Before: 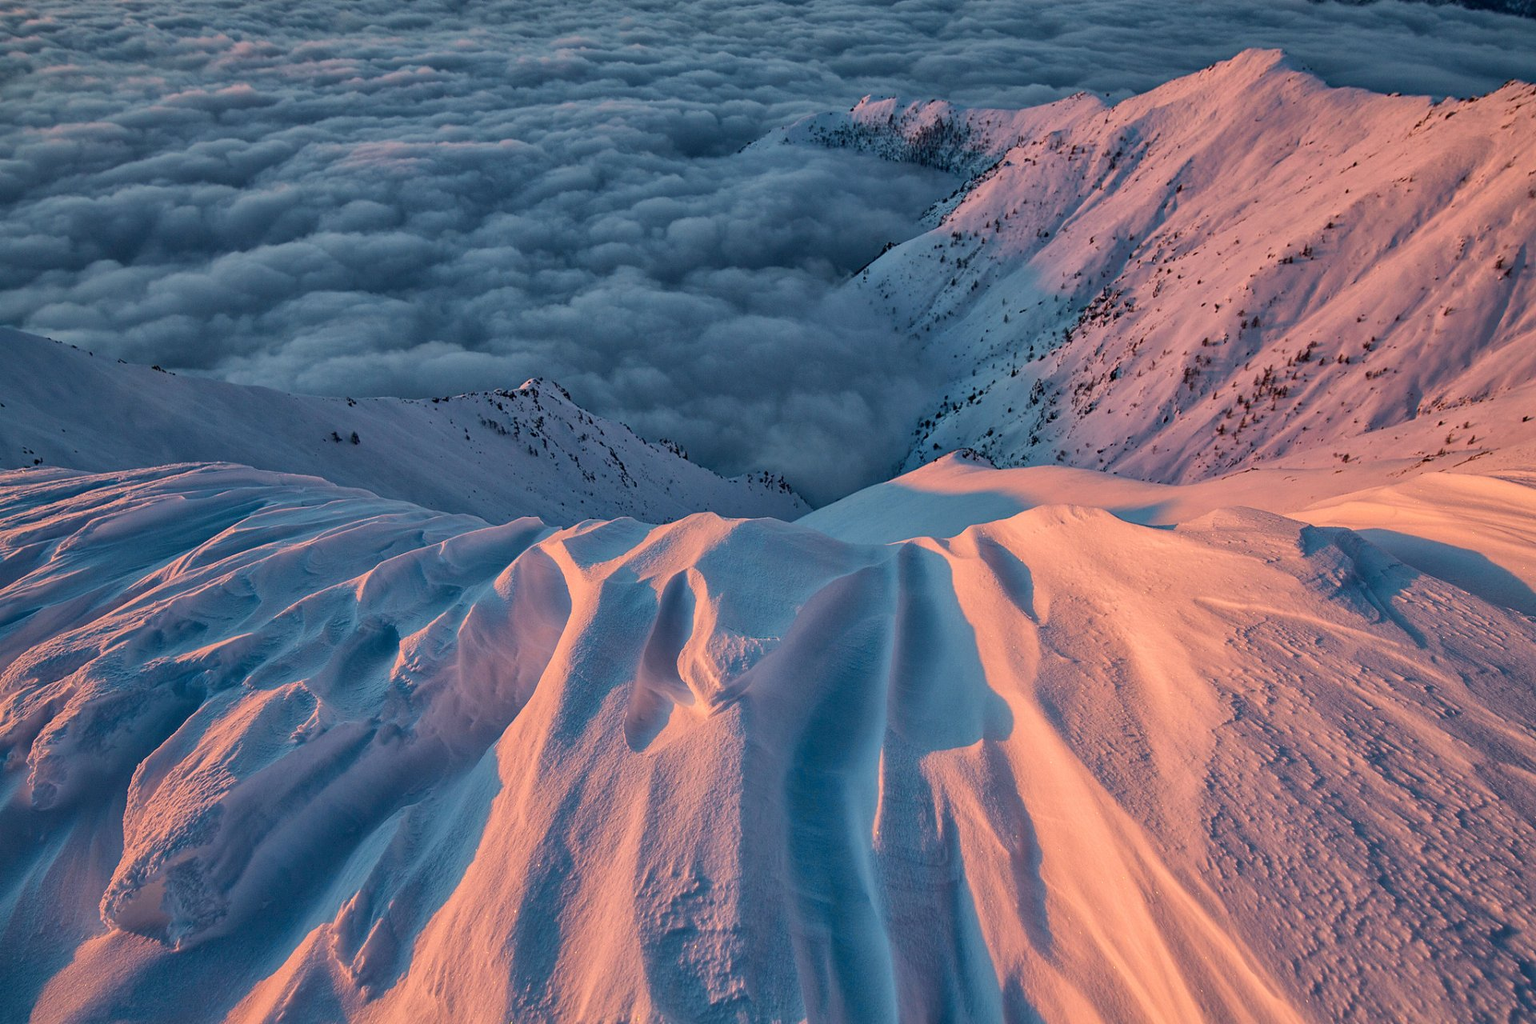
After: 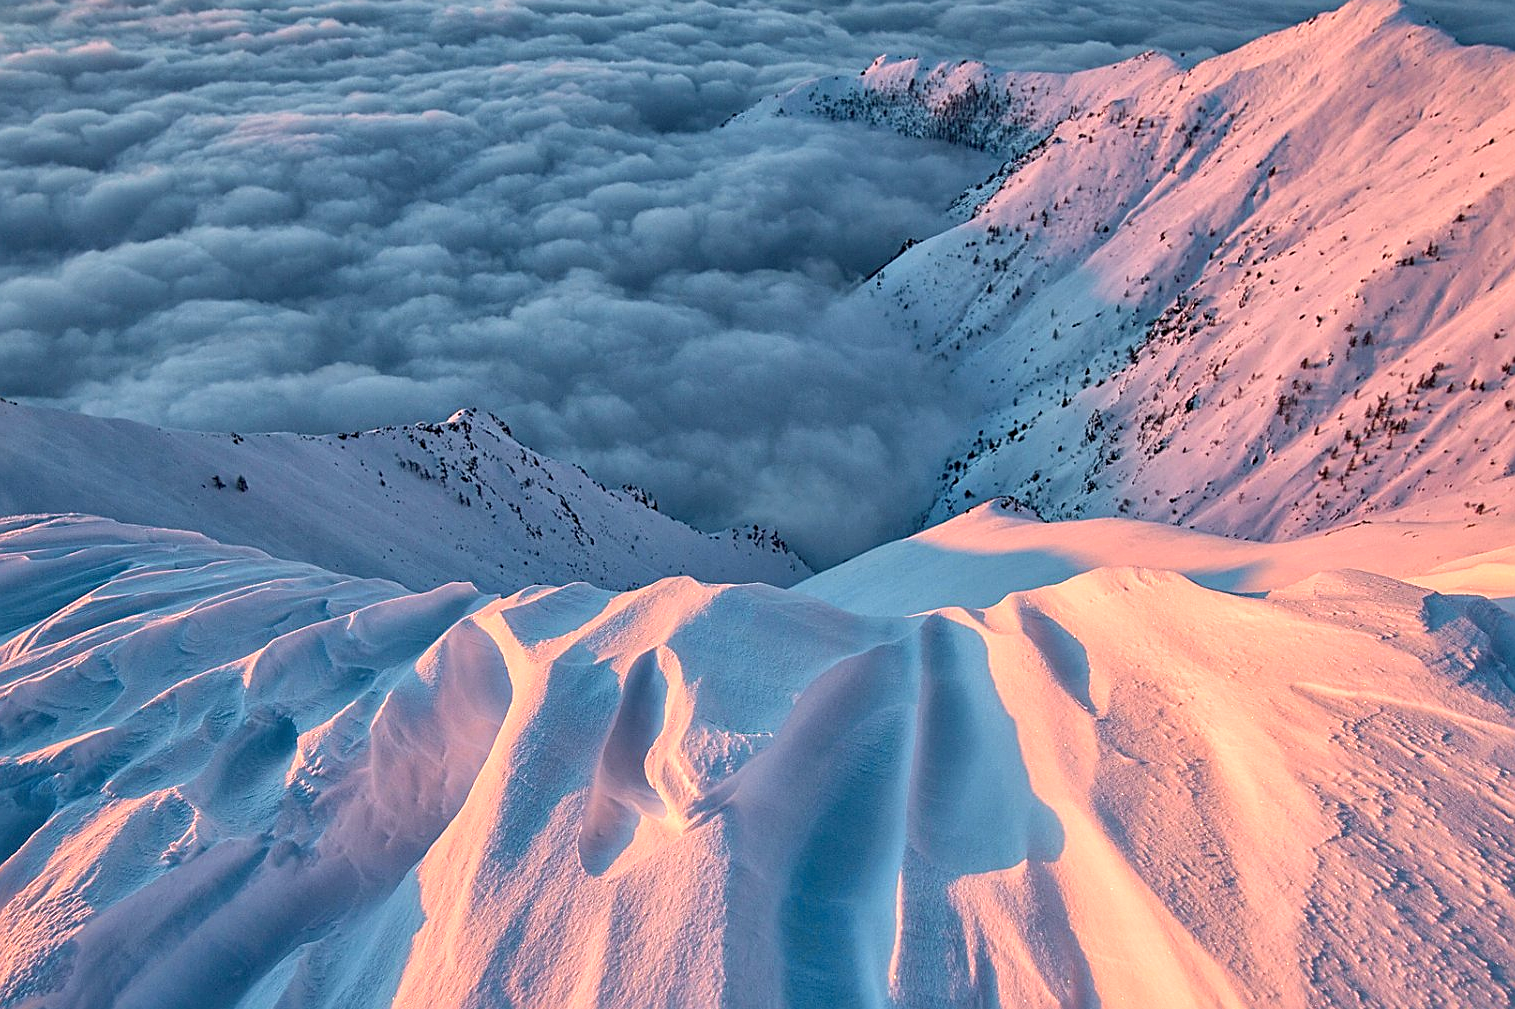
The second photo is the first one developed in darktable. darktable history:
crop and rotate: left 10.563%, top 5.015%, right 10.493%, bottom 16.134%
exposure: black level correction 0, exposure 0.692 EV, compensate exposure bias true, compensate highlight preservation false
sharpen: on, module defaults
